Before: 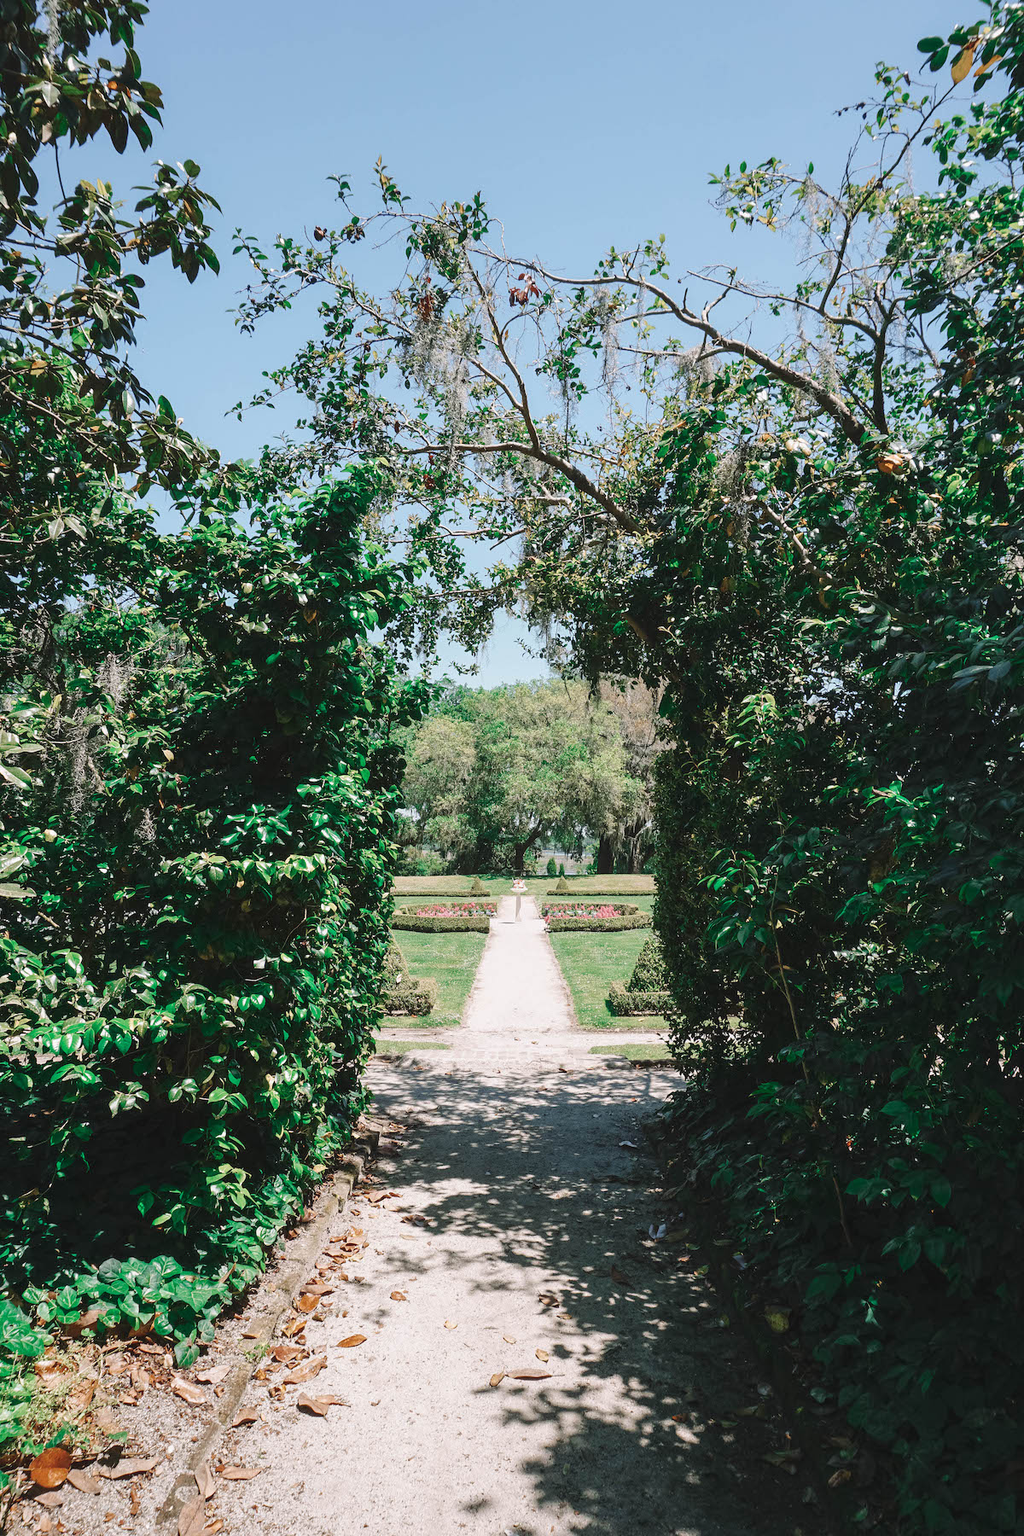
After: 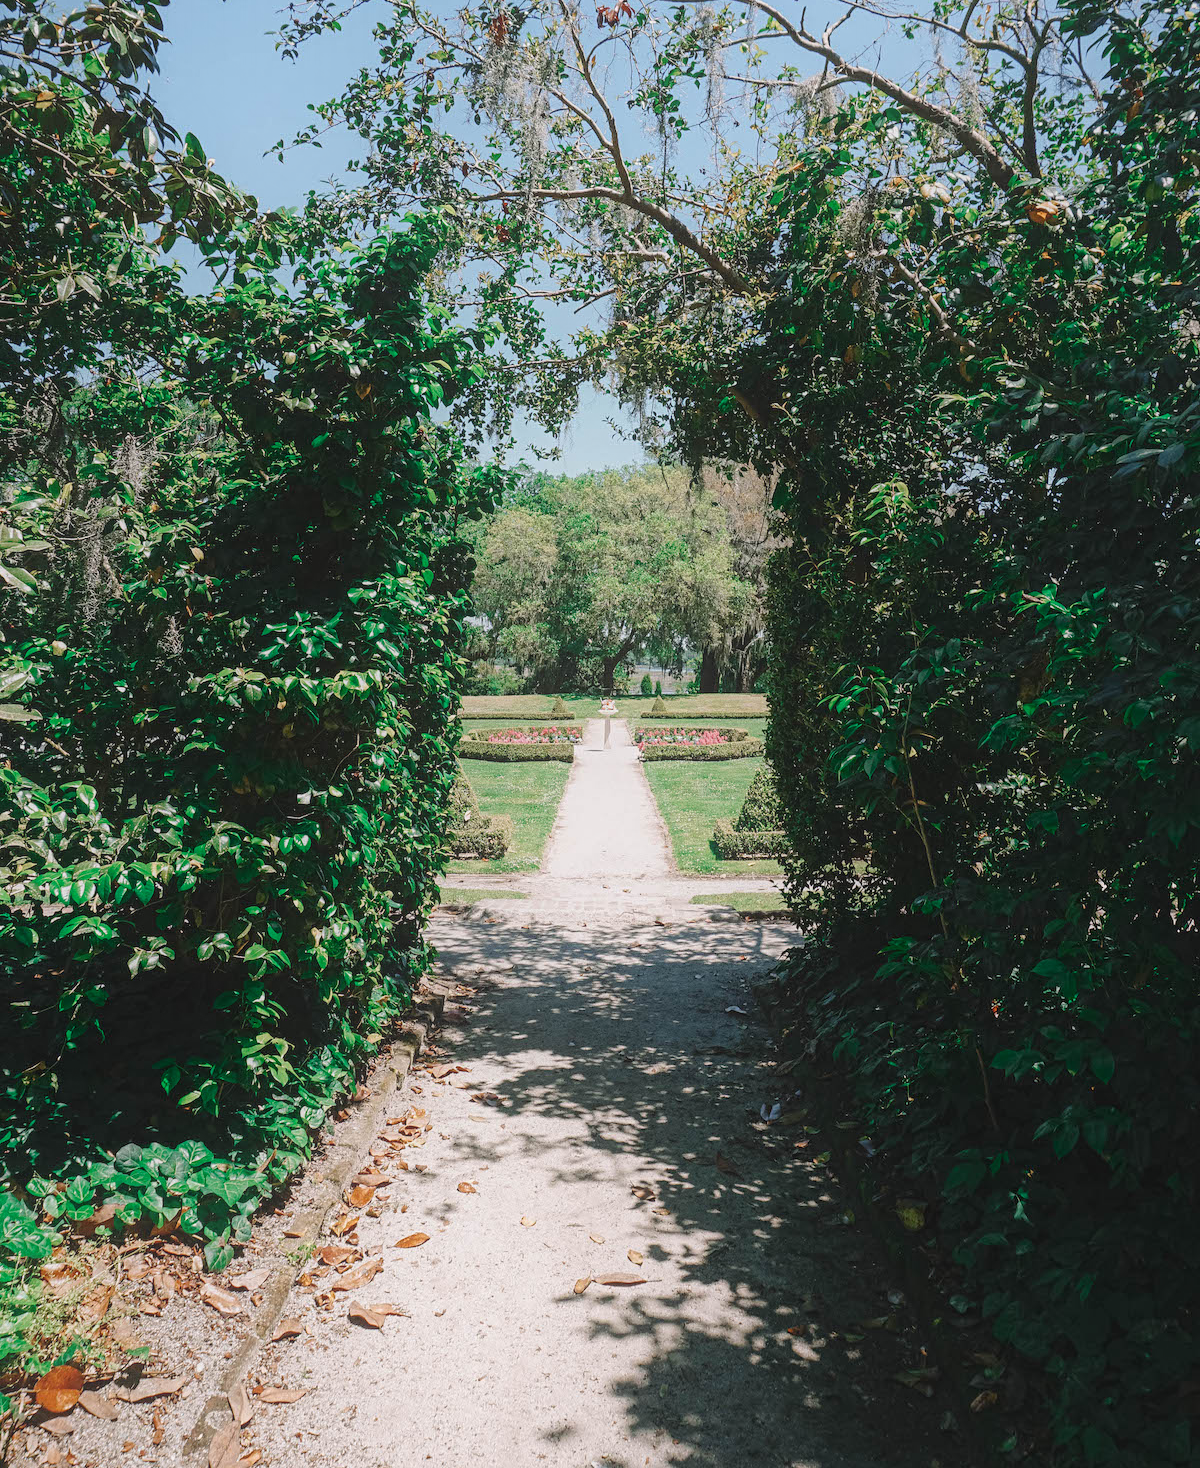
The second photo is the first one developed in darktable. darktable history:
contrast equalizer: octaves 7, y [[0.439, 0.44, 0.442, 0.457, 0.493, 0.498], [0.5 ×6], [0.5 ×6], [0 ×6], [0 ×6]]
crop and rotate: top 18.399%
